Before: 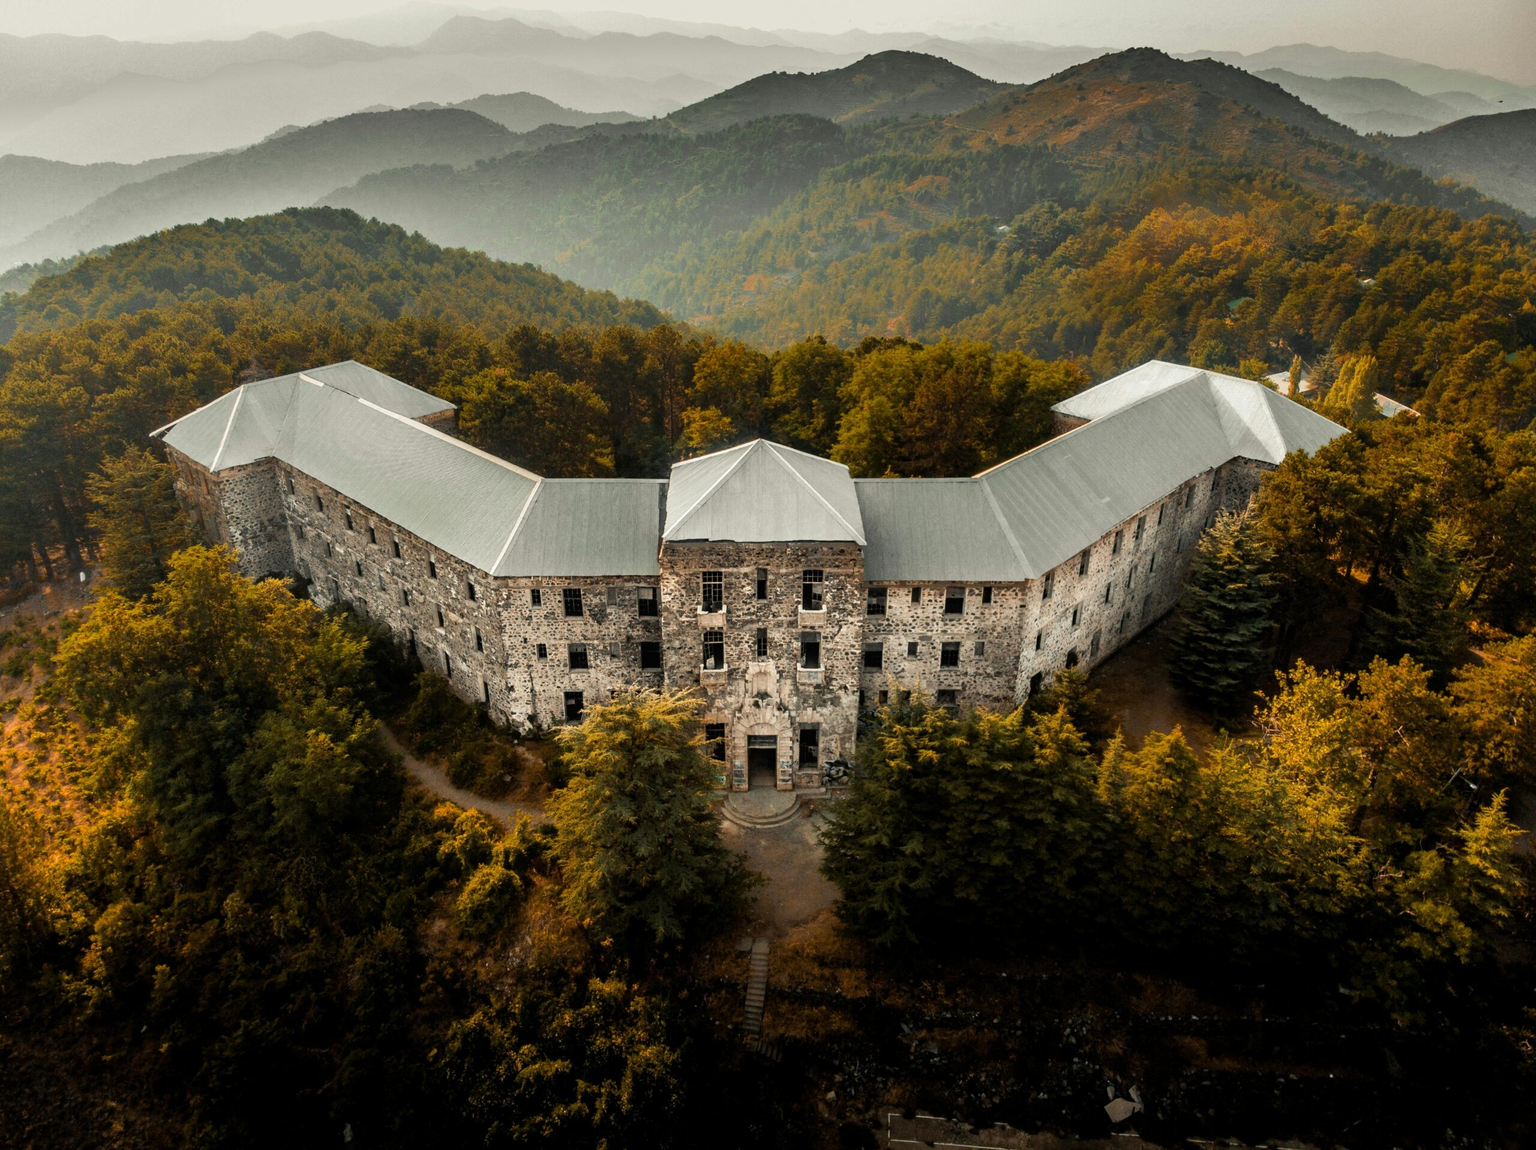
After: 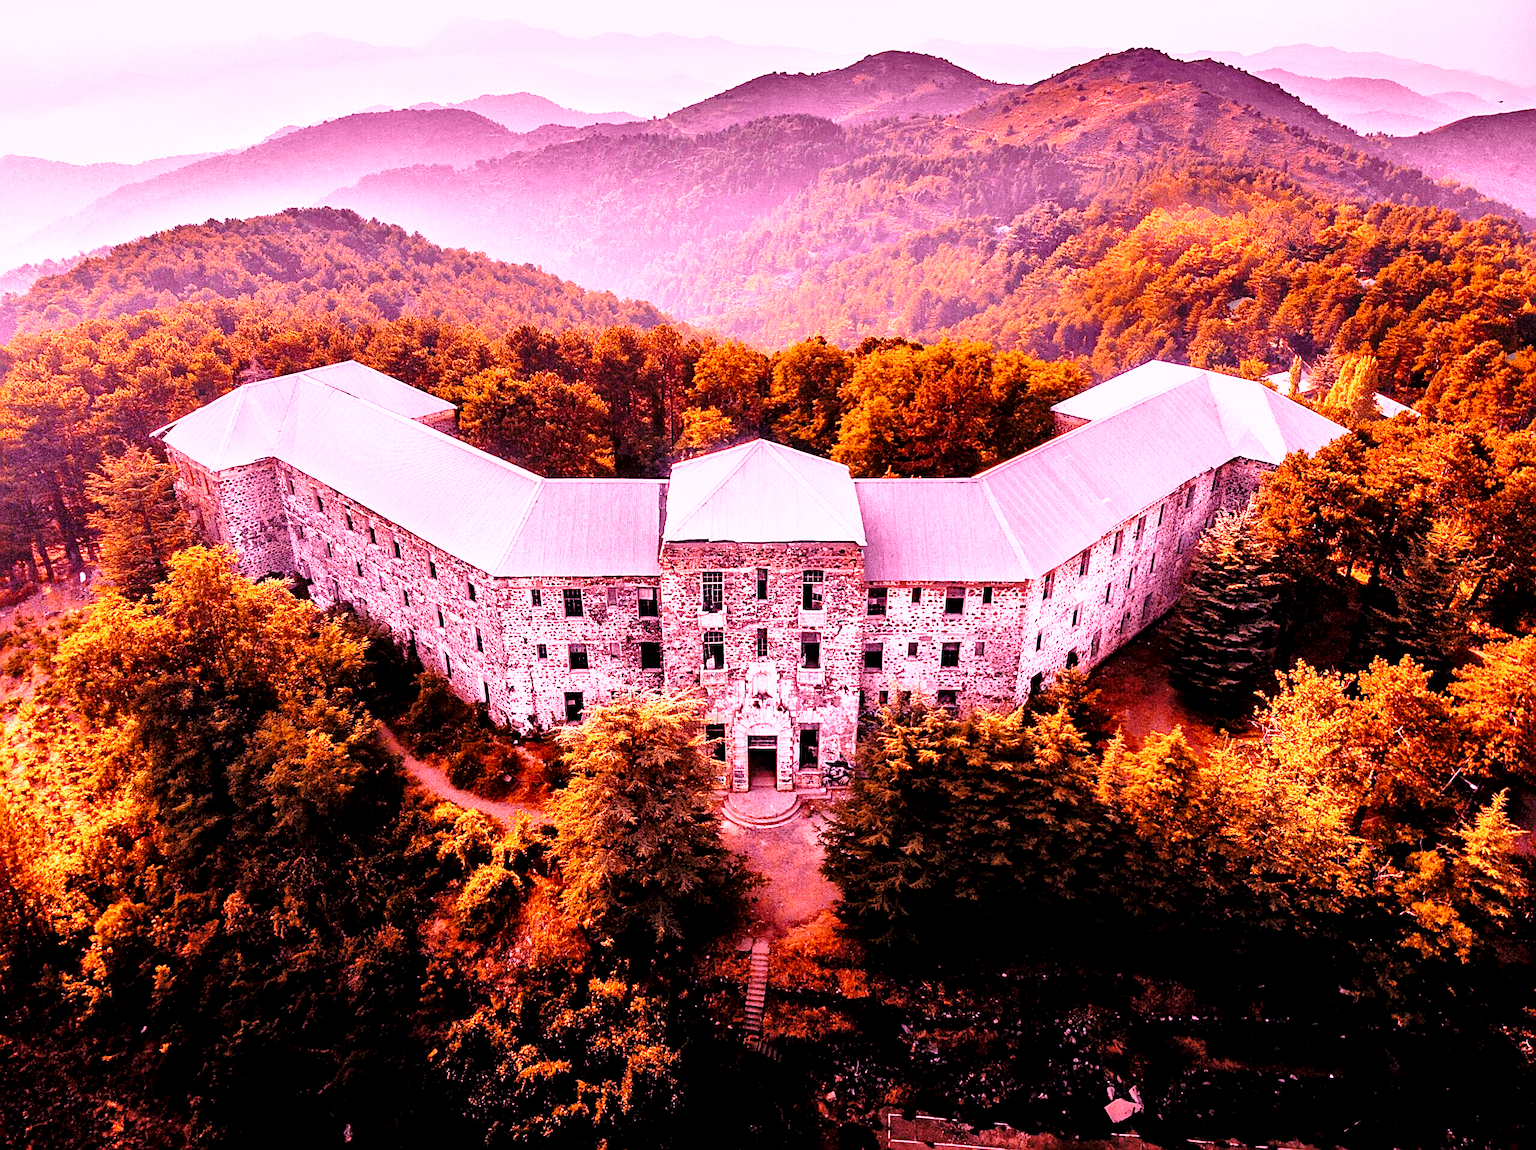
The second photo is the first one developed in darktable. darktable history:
base curve: curves: ch0 [(0, 0) (0.028, 0.03) (0.121, 0.232) (0.46, 0.748) (0.859, 0.968) (1, 1)], preserve colors none
exposure: black level correction 0.004, exposure 0.014 EV, compensate highlight preservation false
shadows and highlights: shadows 29.32, highlights -29.32, low approximation 0.01, soften with gaussian
white balance: red 2.02, blue 1.673
local contrast: mode bilateral grid, contrast 20, coarseness 50, detail 140%, midtone range 0.2
sharpen: amount 0.75
